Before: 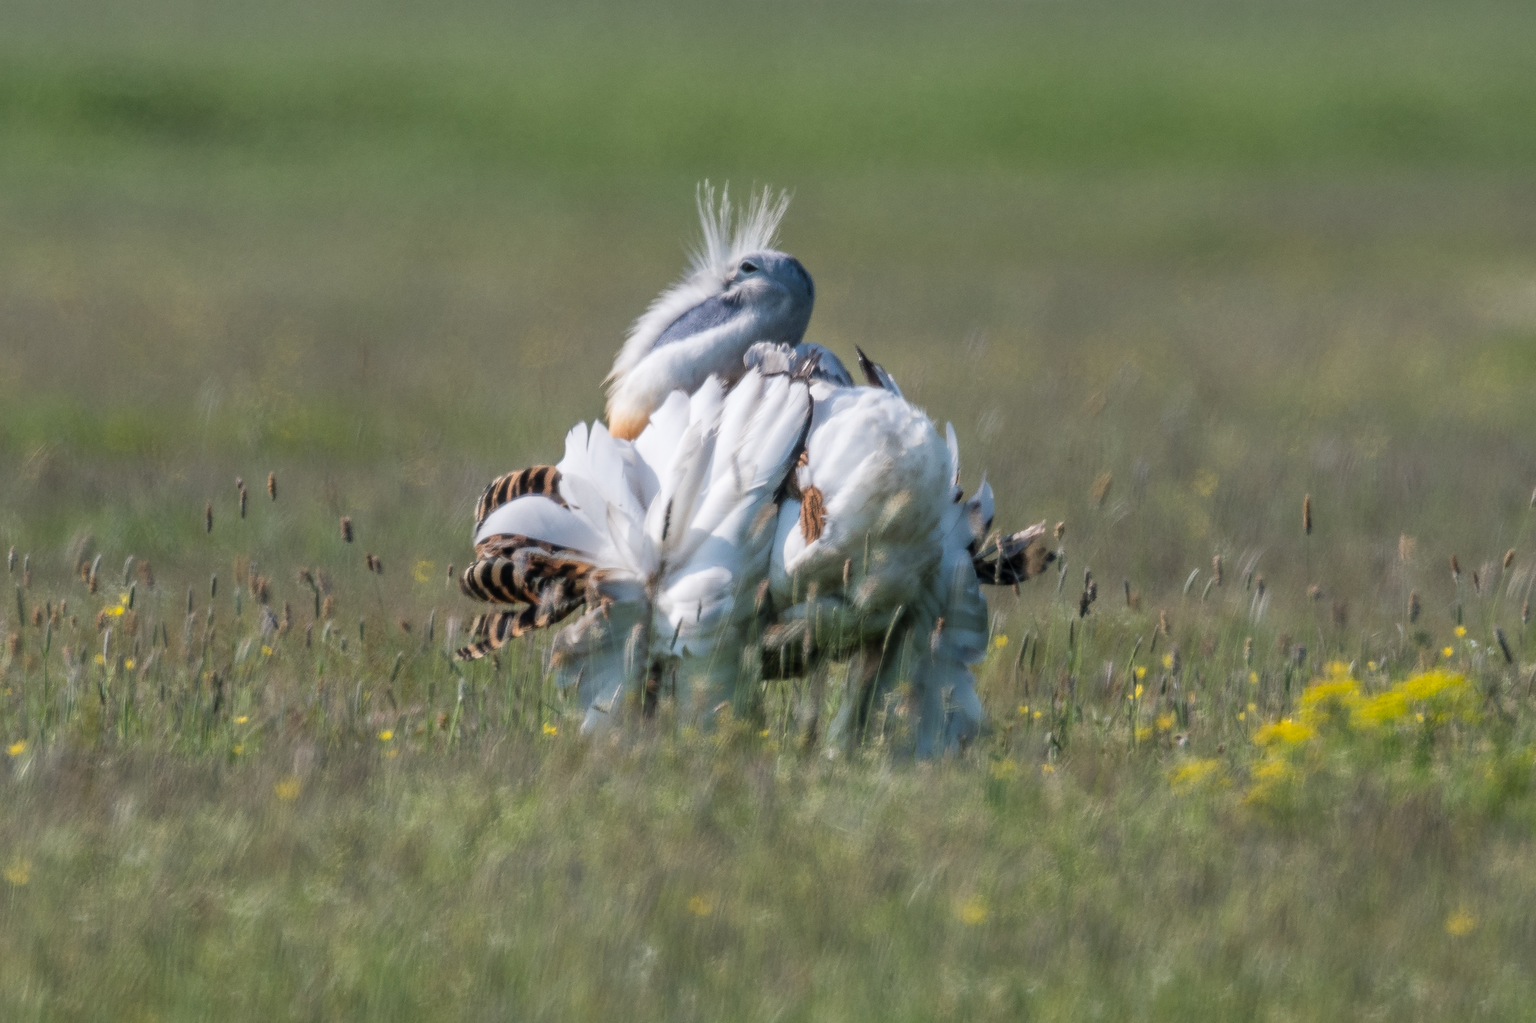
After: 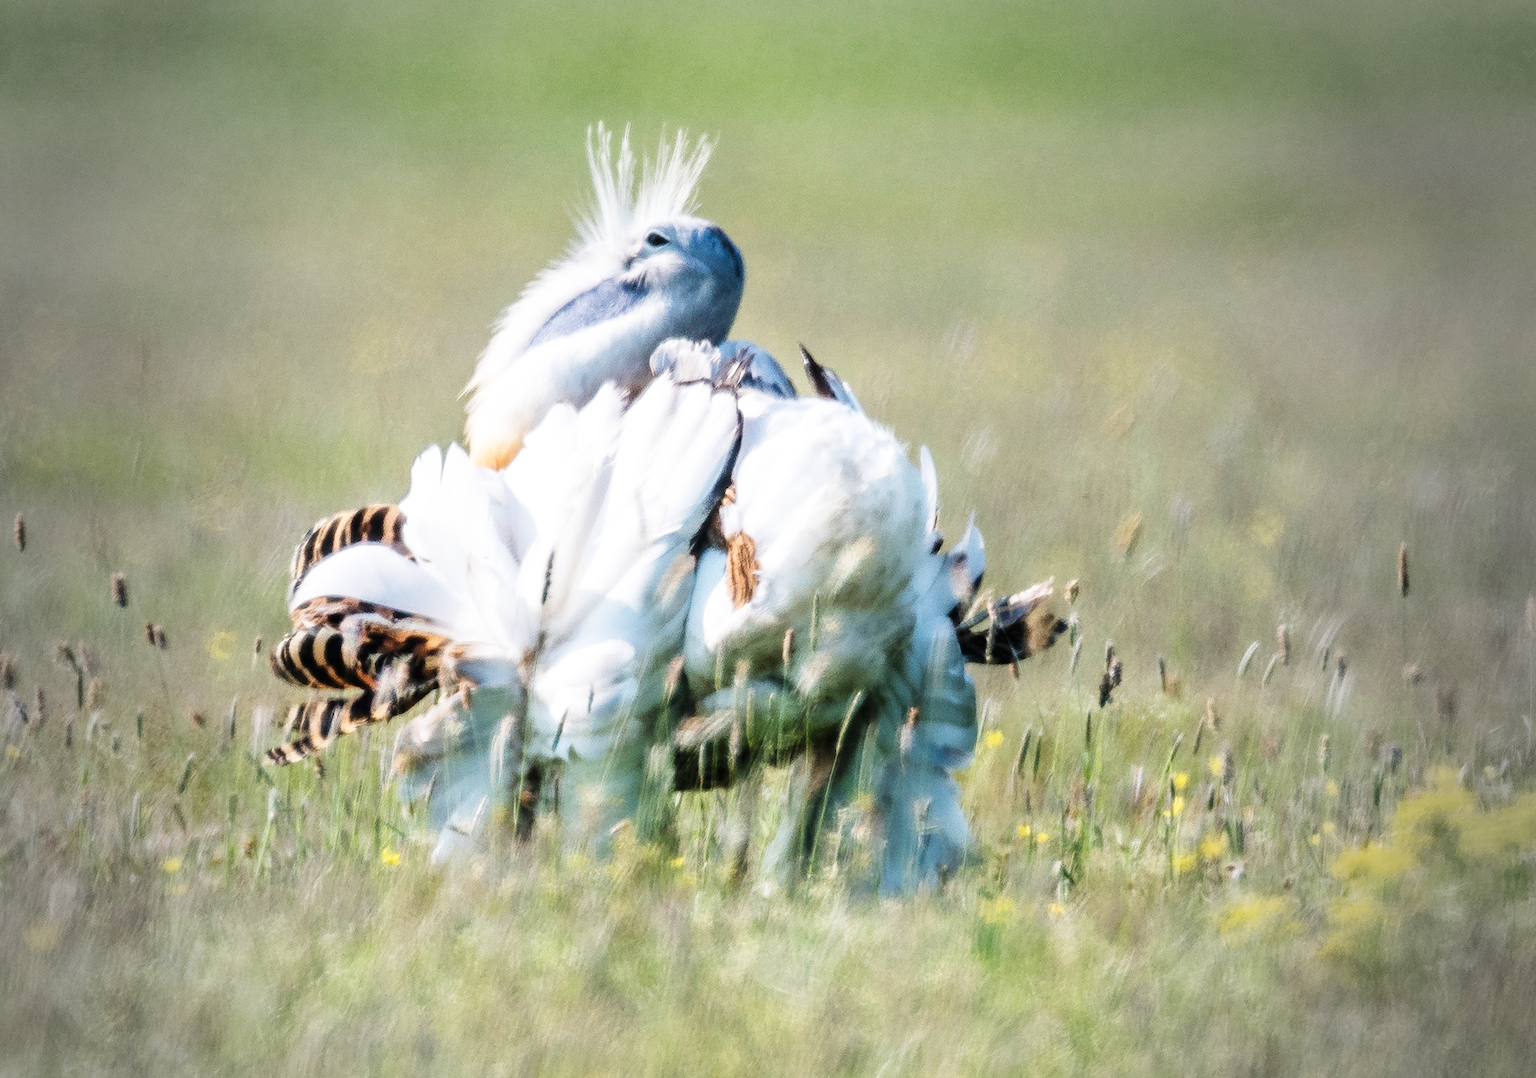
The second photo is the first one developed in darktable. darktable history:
exposure: compensate highlight preservation false
vignetting: fall-off start 64.63%, center (-0.034, 0.148), width/height ratio 0.881
base curve: curves: ch0 [(0, 0.003) (0.001, 0.002) (0.006, 0.004) (0.02, 0.022) (0.048, 0.086) (0.094, 0.234) (0.162, 0.431) (0.258, 0.629) (0.385, 0.8) (0.548, 0.918) (0.751, 0.988) (1, 1)], preserve colors none
crop: left 16.768%, top 8.653%, right 8.362%, bottom 12.485%
